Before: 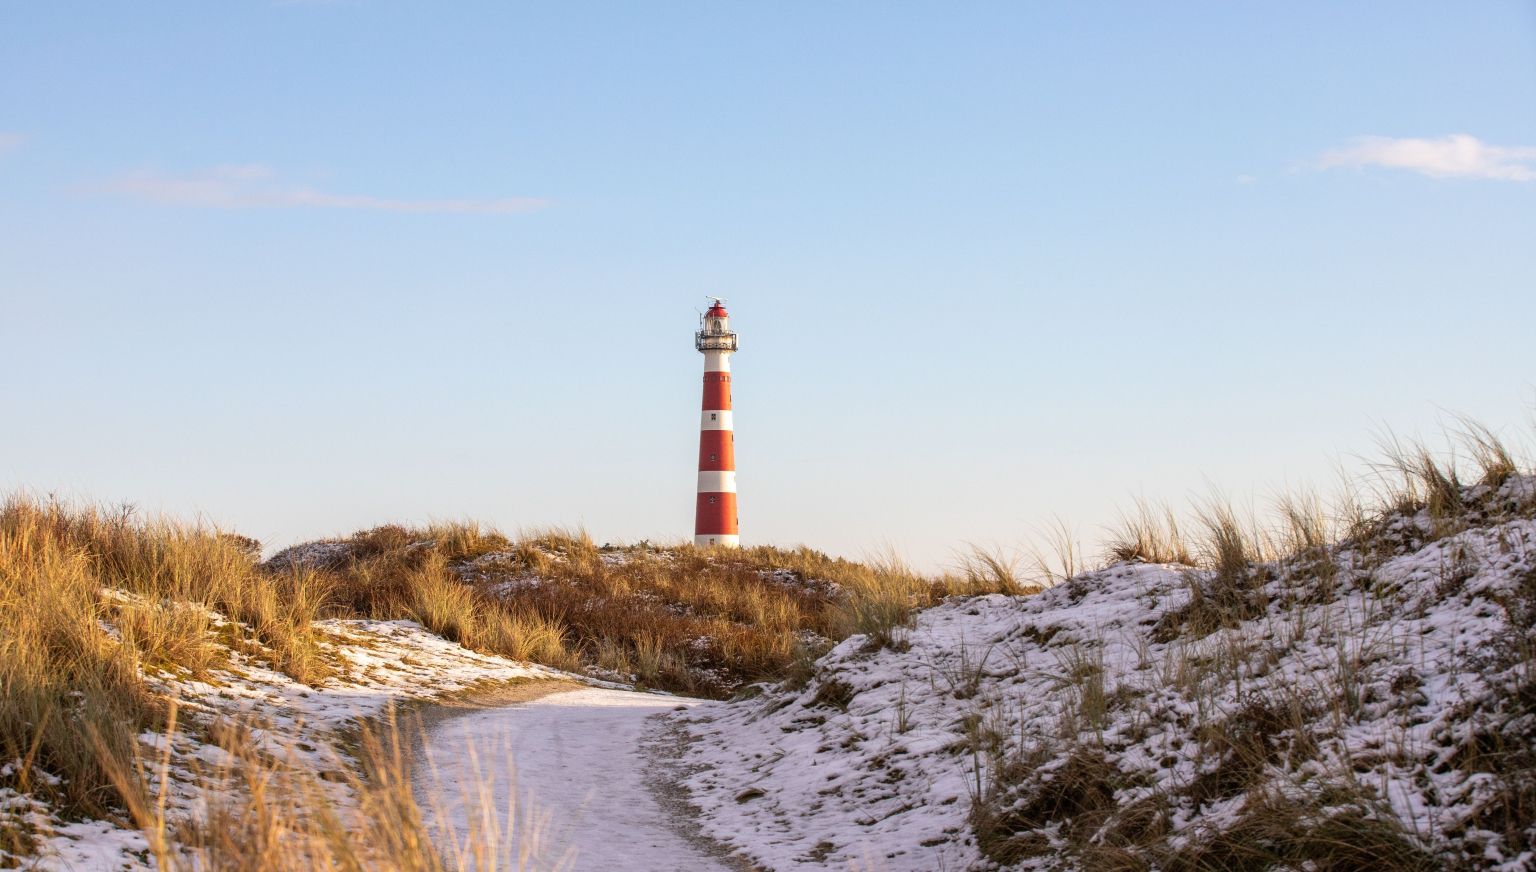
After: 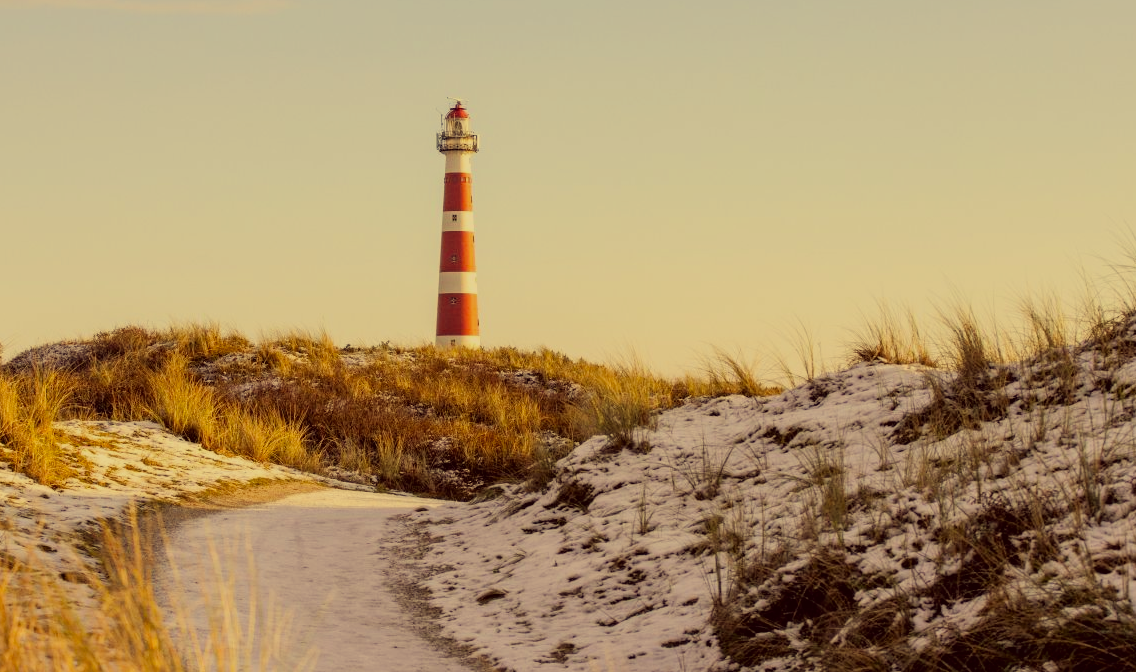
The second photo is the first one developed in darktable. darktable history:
crop: left 16.871%, top 22.857%, right 9.116%
color correction: highlights a* -0.482, highlights b* 40, shadows a* 9.8, shadows b* -0.161
filmic rgb: black relative exposure -7.65 EV, white relative exposure 4.56 EV, hardness 3.61
